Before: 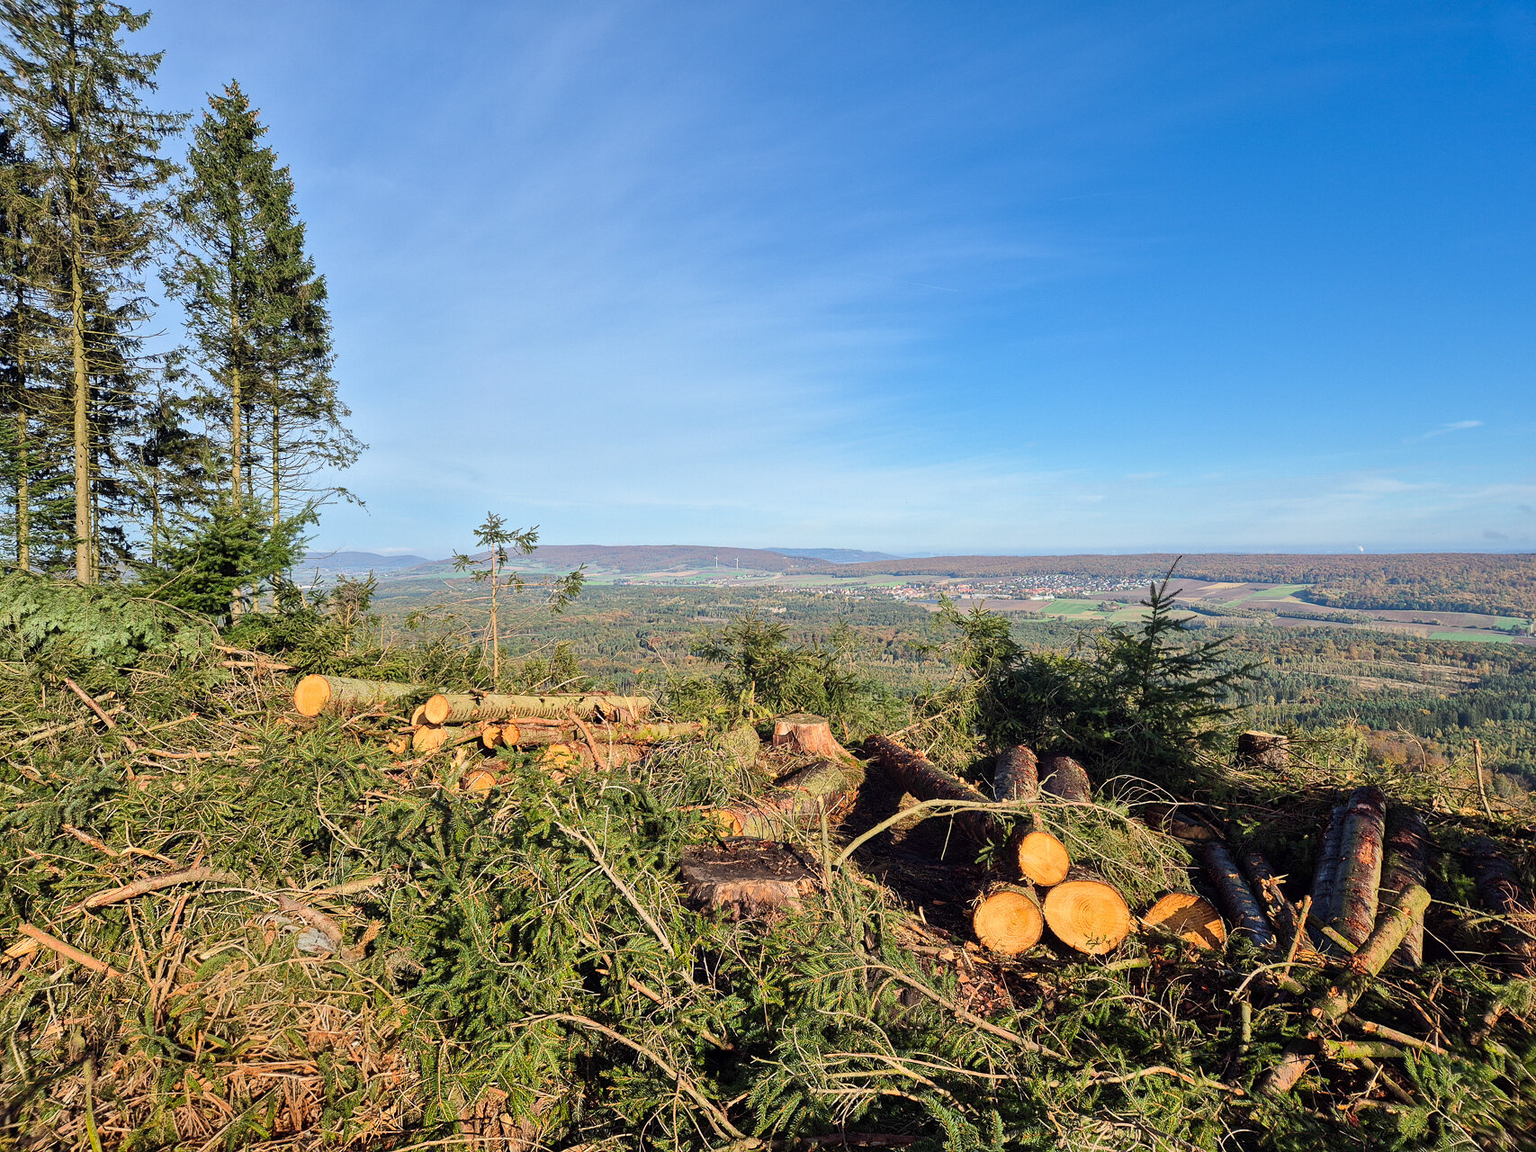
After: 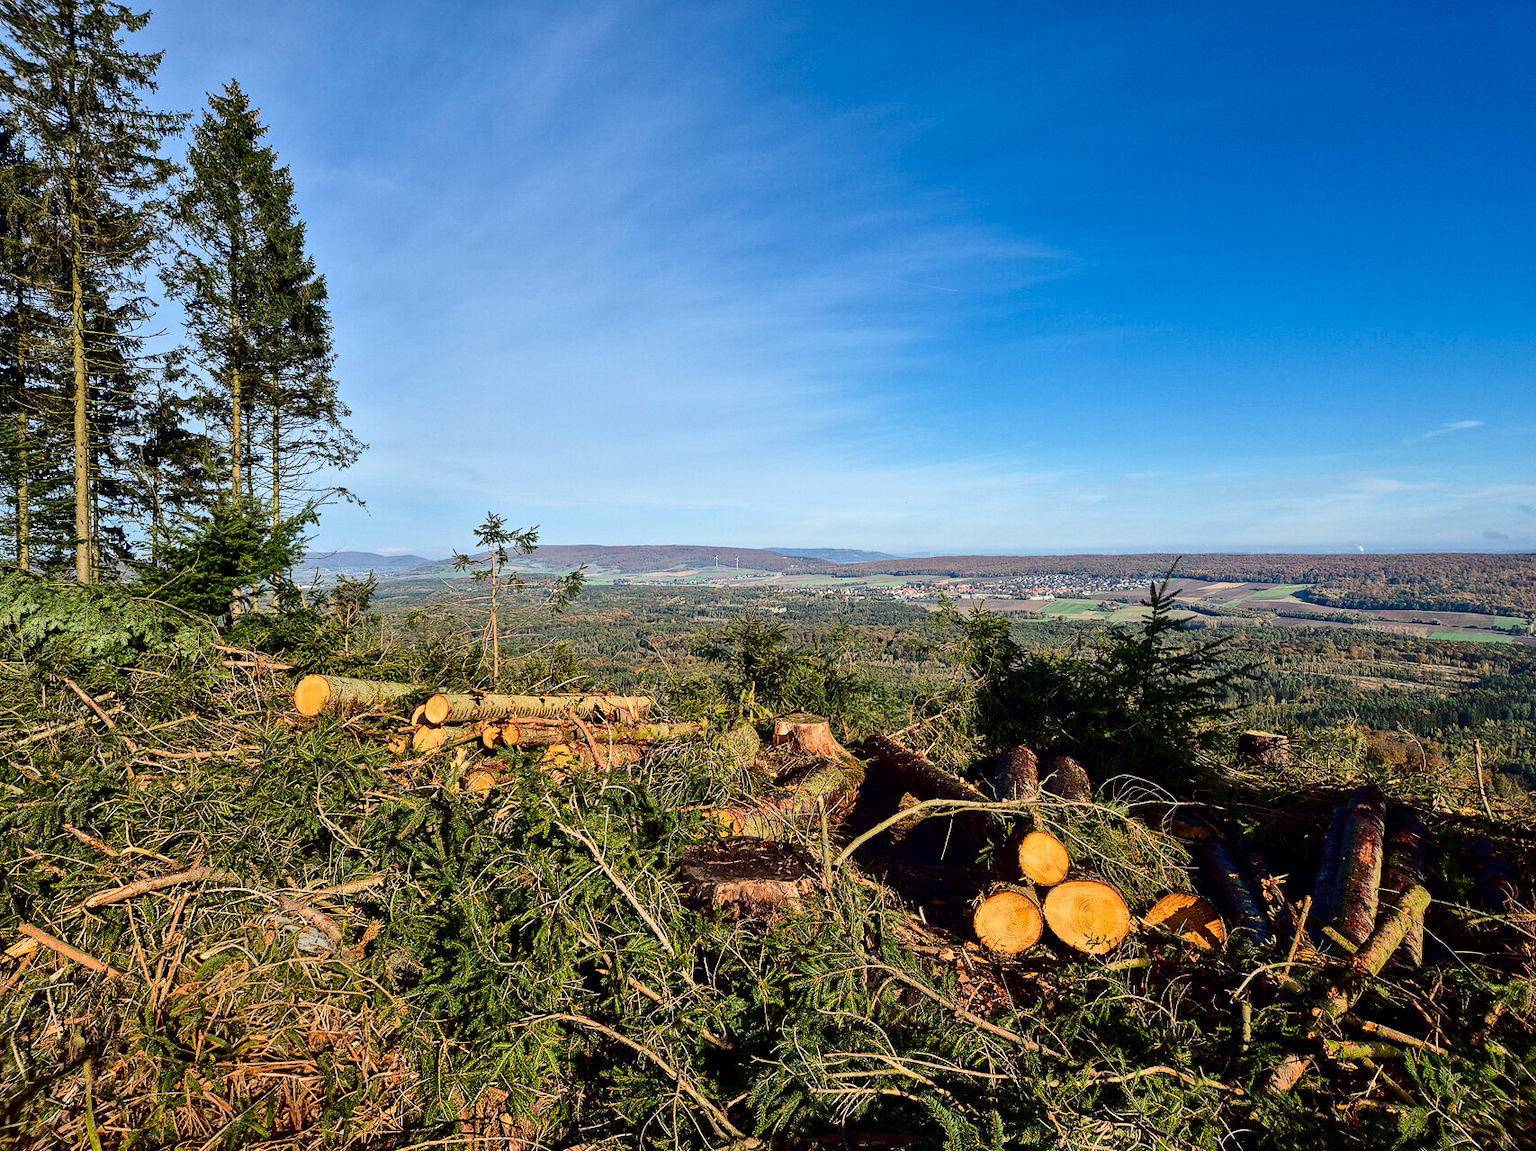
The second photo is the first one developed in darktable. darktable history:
contrast brightness saturation: contrast 0.19, brightness -0.24, saturation 0.11
tone equalizer: on, module defaults
